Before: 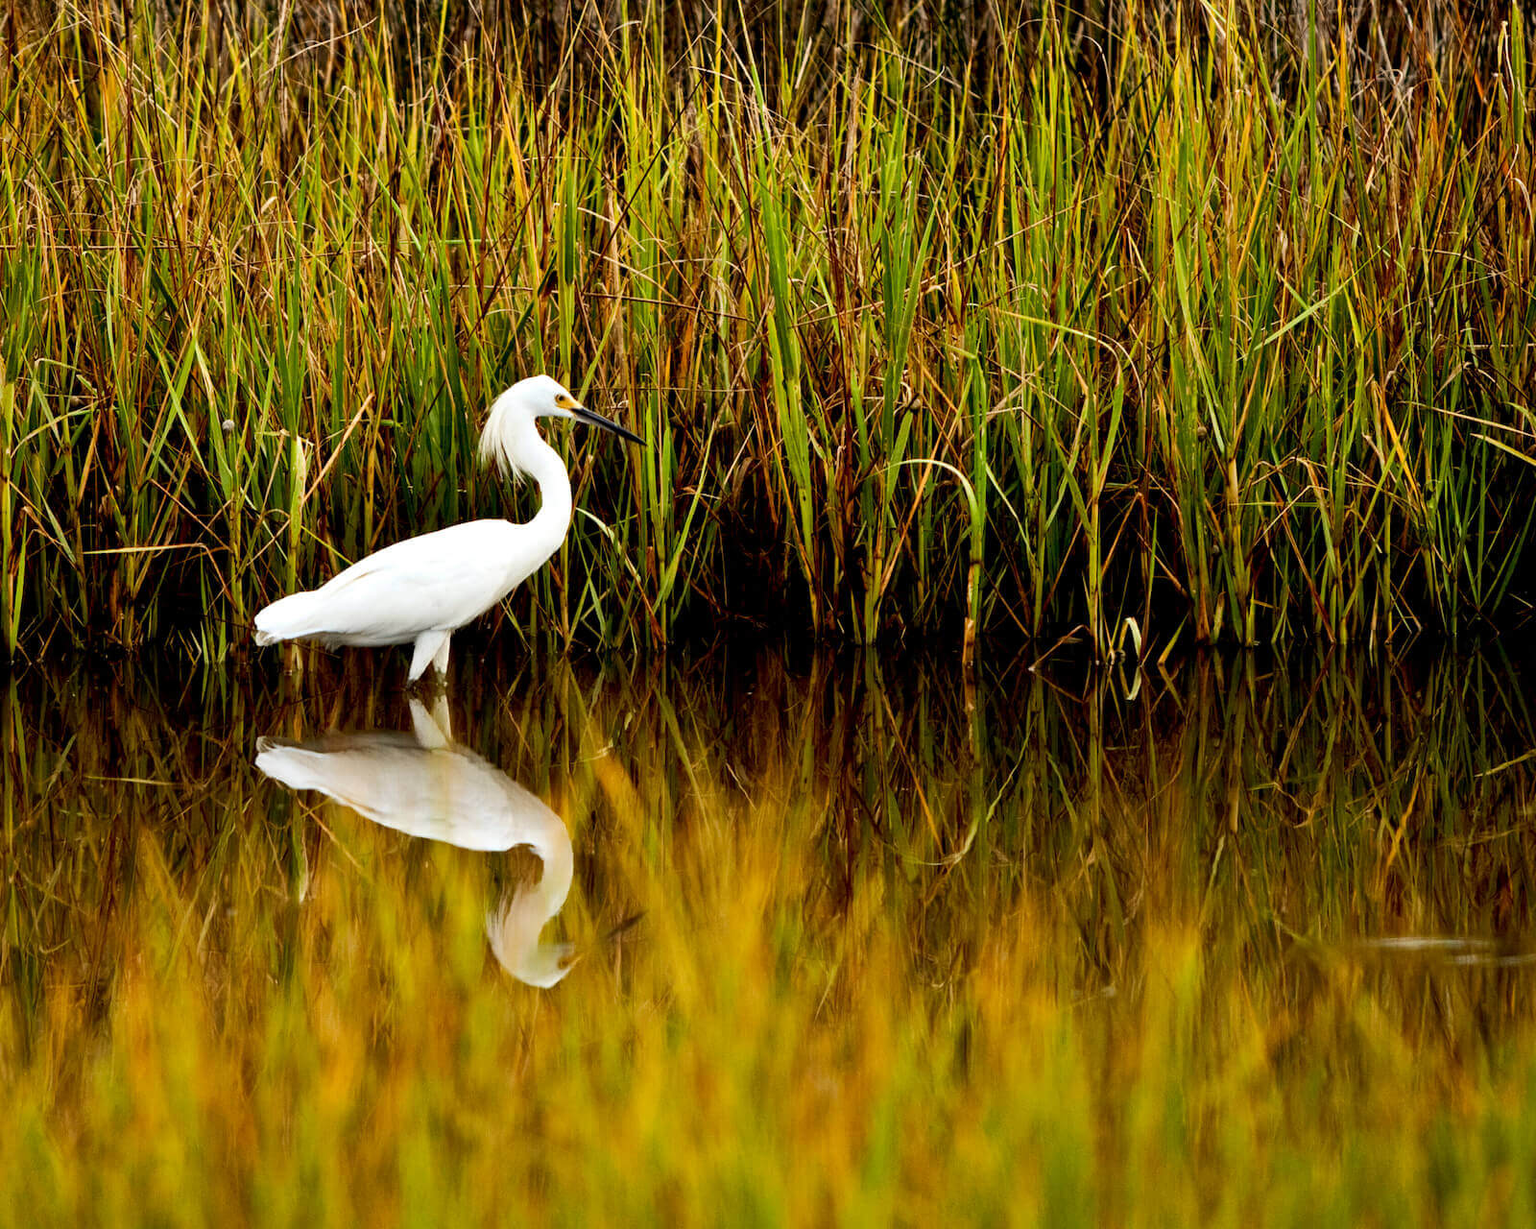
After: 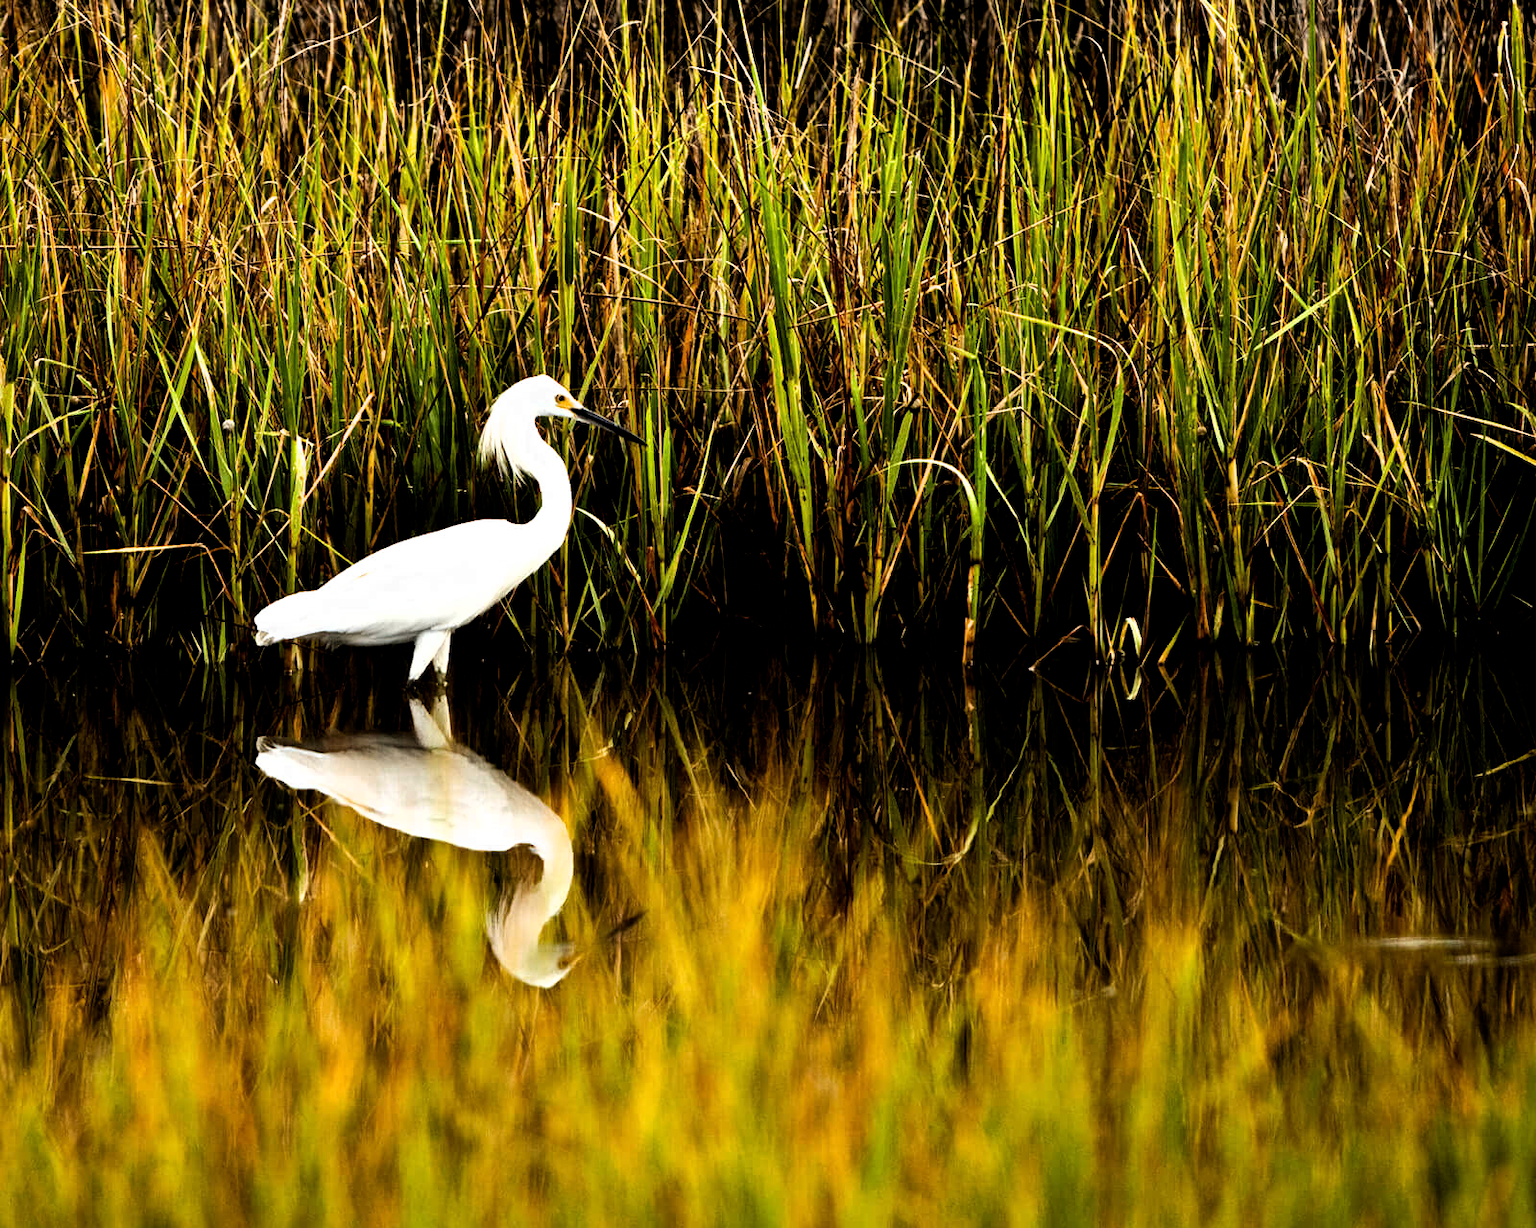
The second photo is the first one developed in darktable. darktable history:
tone equalizer: edges refinement/feathering 500, mask exposure compensation -1.57 EV, preserve details no
filmic rgb: black relative exposure -8.2 EV, white relative exposure 2.22 EV, threshold 5.94 EV, hardness 7.15, latitude 85.79%, contrast 1.692, highlights saturation mix -4.18%, shadows ↔ highlights balance -3.05%, add noise in highlights 0.001, preserve chrominance max RGB, color science v3 (2019), use custom middle-gray values true, contrast in highlights soft, enable highlight reconstruction true
exposure: exposure -0.158 EV, compensate exposure bias true, compensate highlight preservation false
